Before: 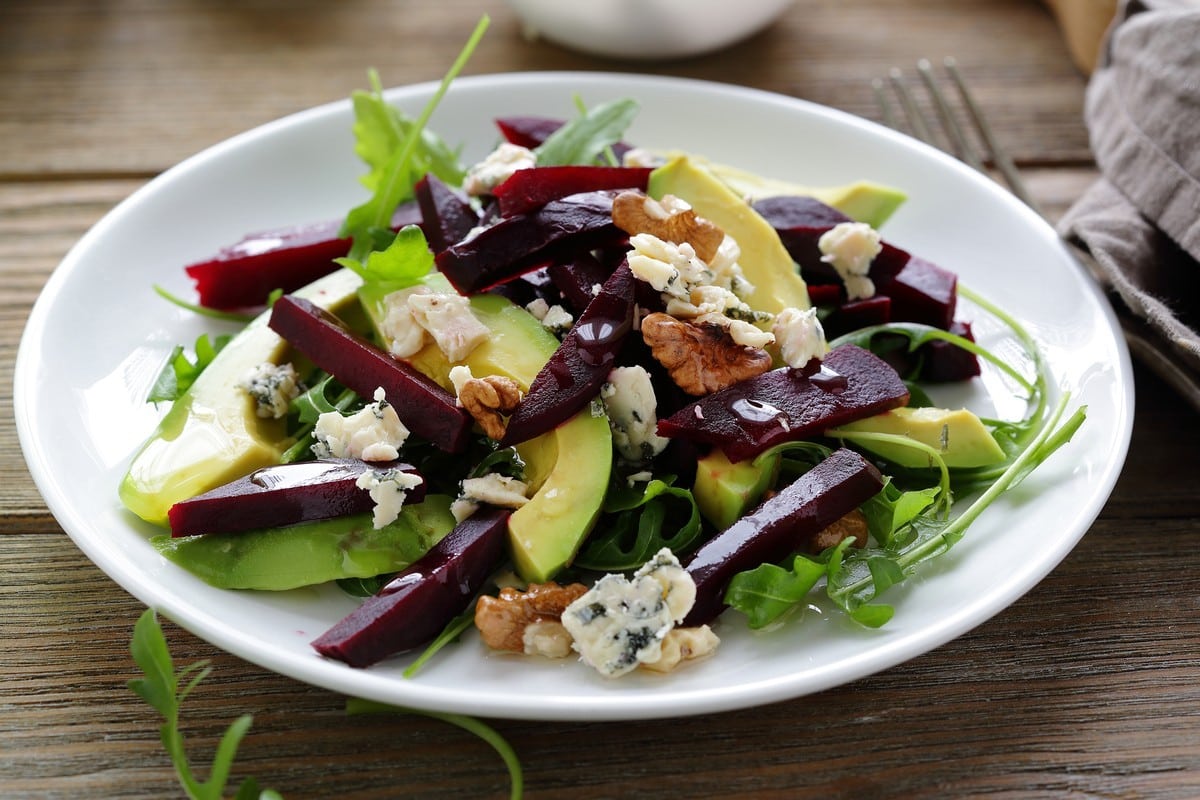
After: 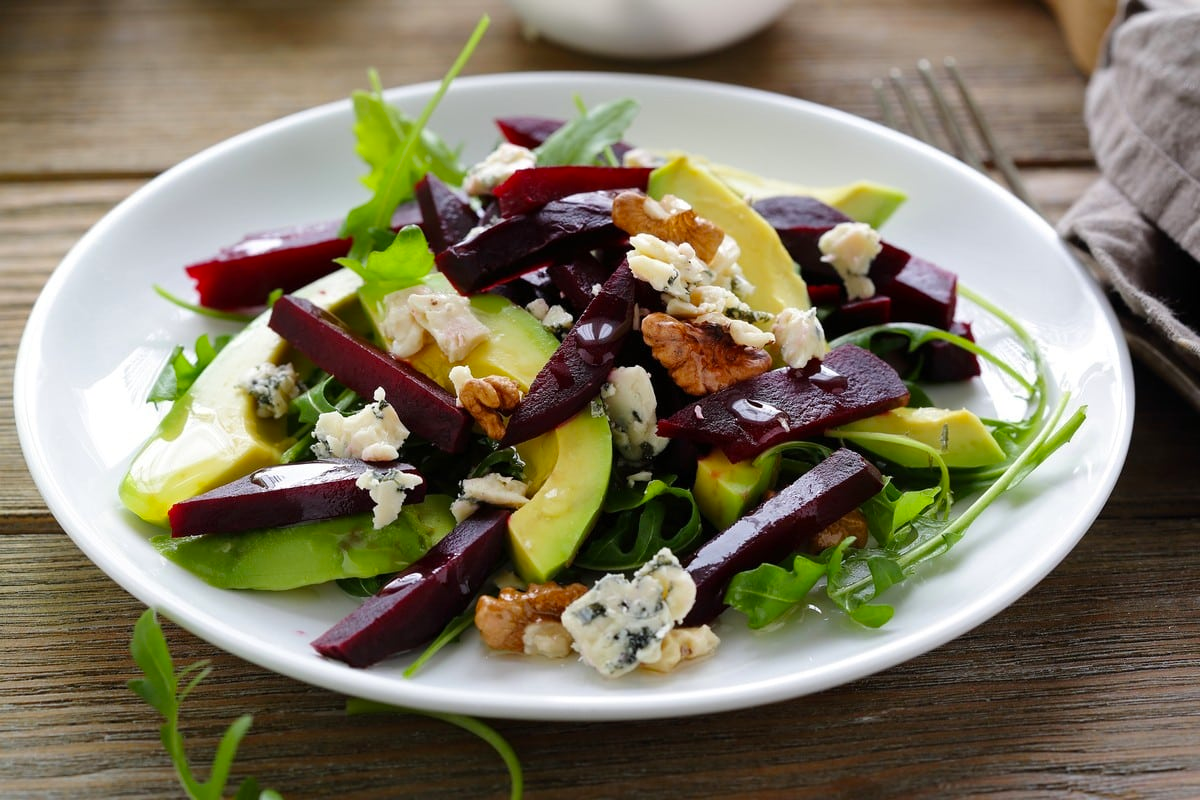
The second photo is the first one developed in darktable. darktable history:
color balance: output saturation 110%
